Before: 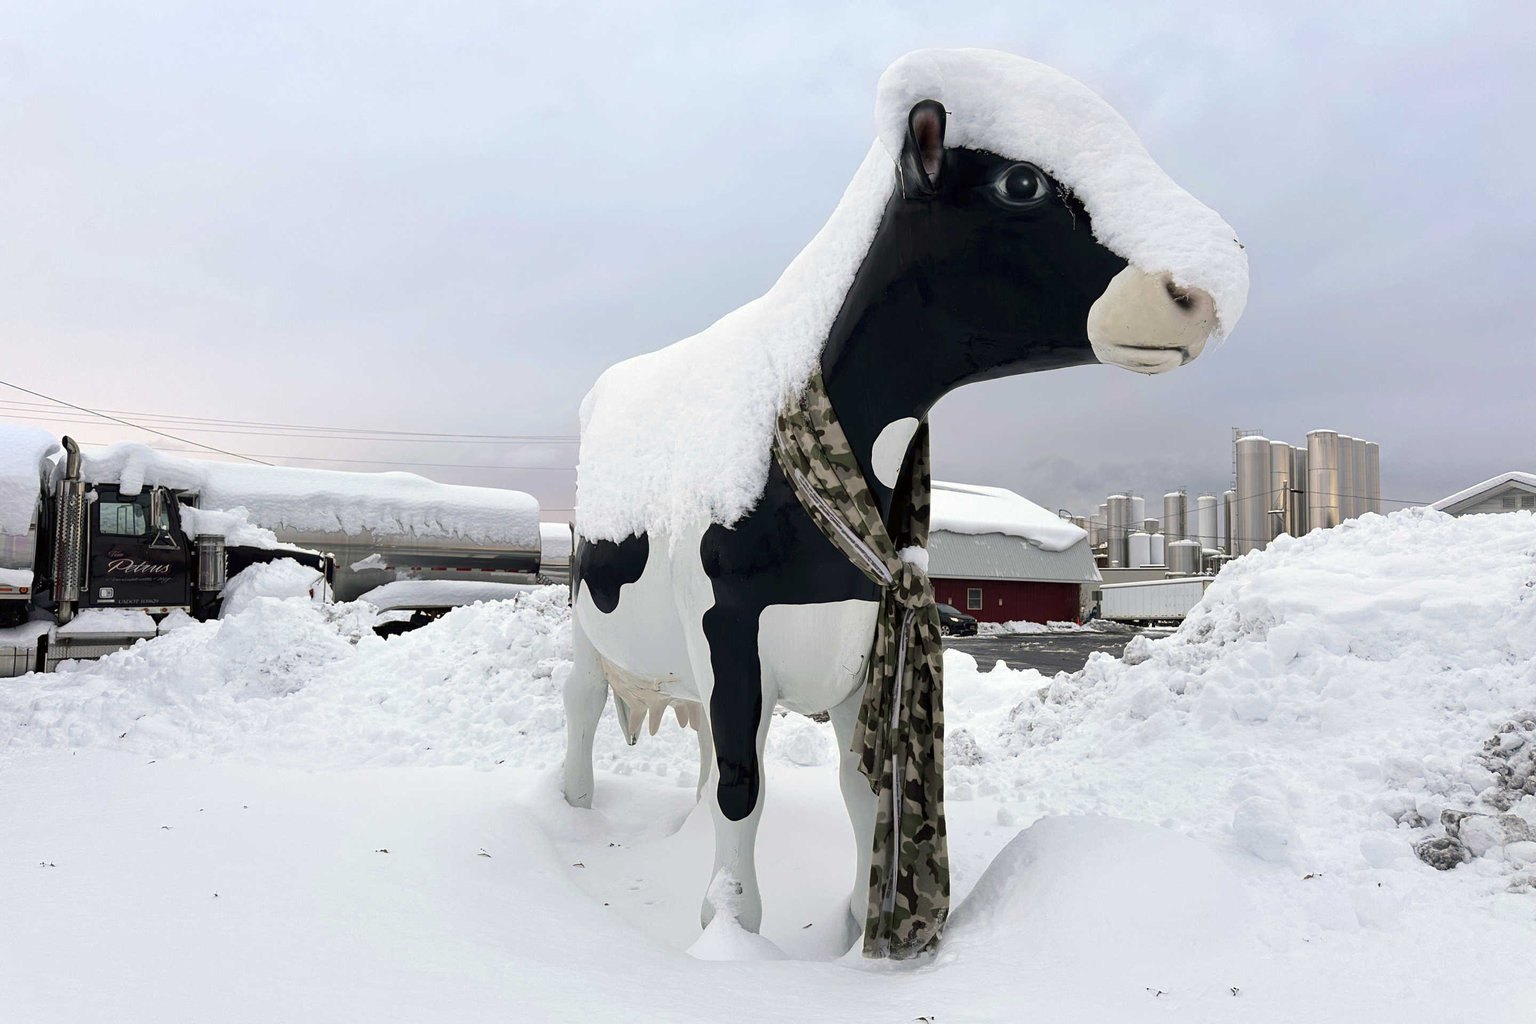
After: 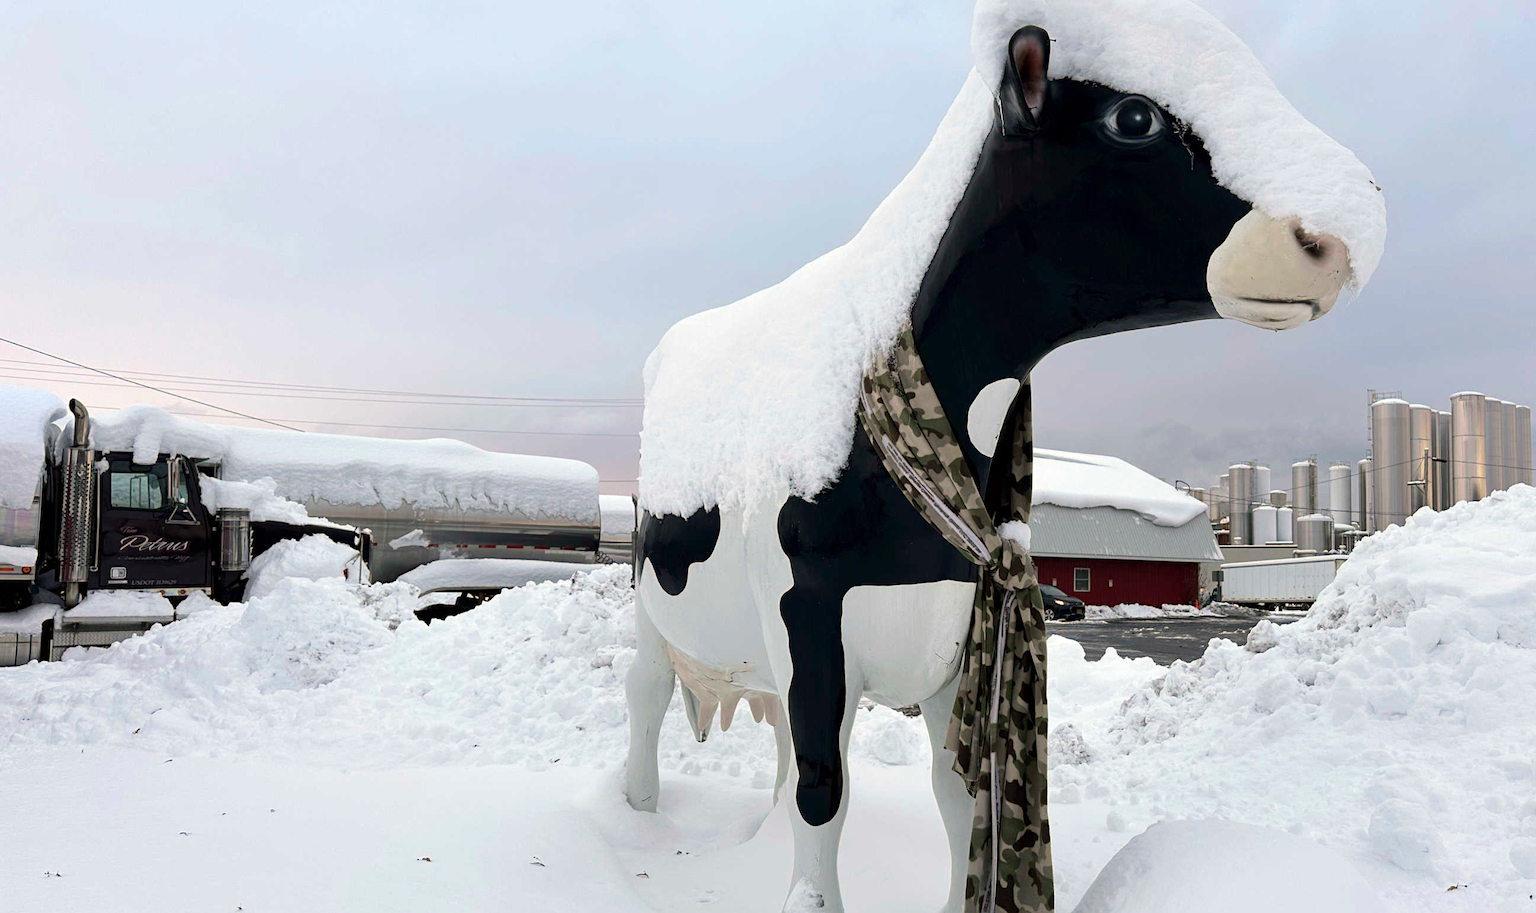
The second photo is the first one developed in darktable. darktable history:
crop: top 7.523%, right 9.892%, bottom 12.017%
